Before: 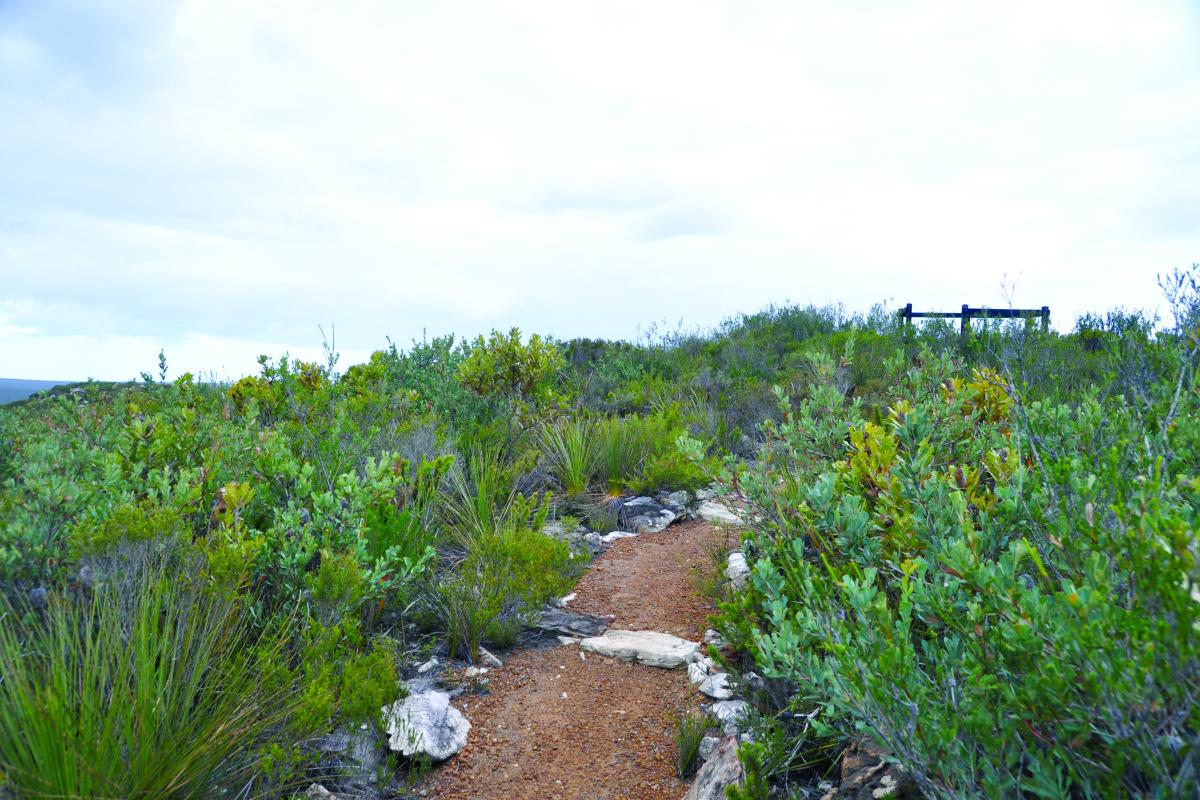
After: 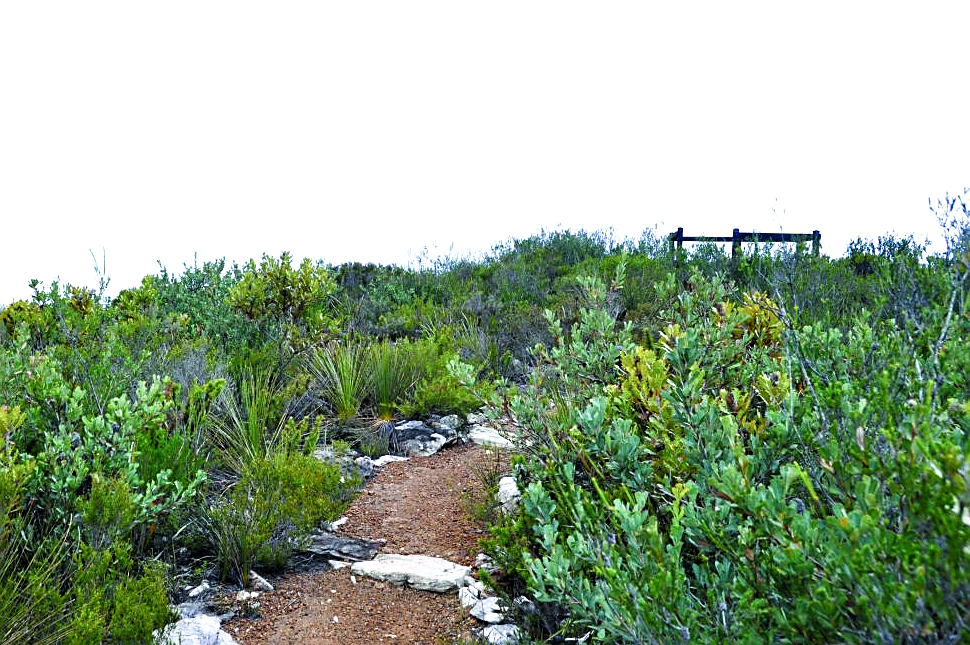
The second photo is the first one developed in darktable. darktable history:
sharpen: on, module defaults
filmic rgb: black relative exposure -8.28 EV, white relative exposure 2.2 EV, threshold 3.01 EV, target white luminance 99.97%, hardness 7.14, latitude 74.81%, contrast 1.32, highlights saturation mix -1.55%, shadows ↔ highlights balance 30.76%, iterations of high-quality reconstruction 0, contrast in shadows safe, enable highlight reconstruction true
crop: left 19.102%, top 9.505%, right 0%, bottom 9.764%
